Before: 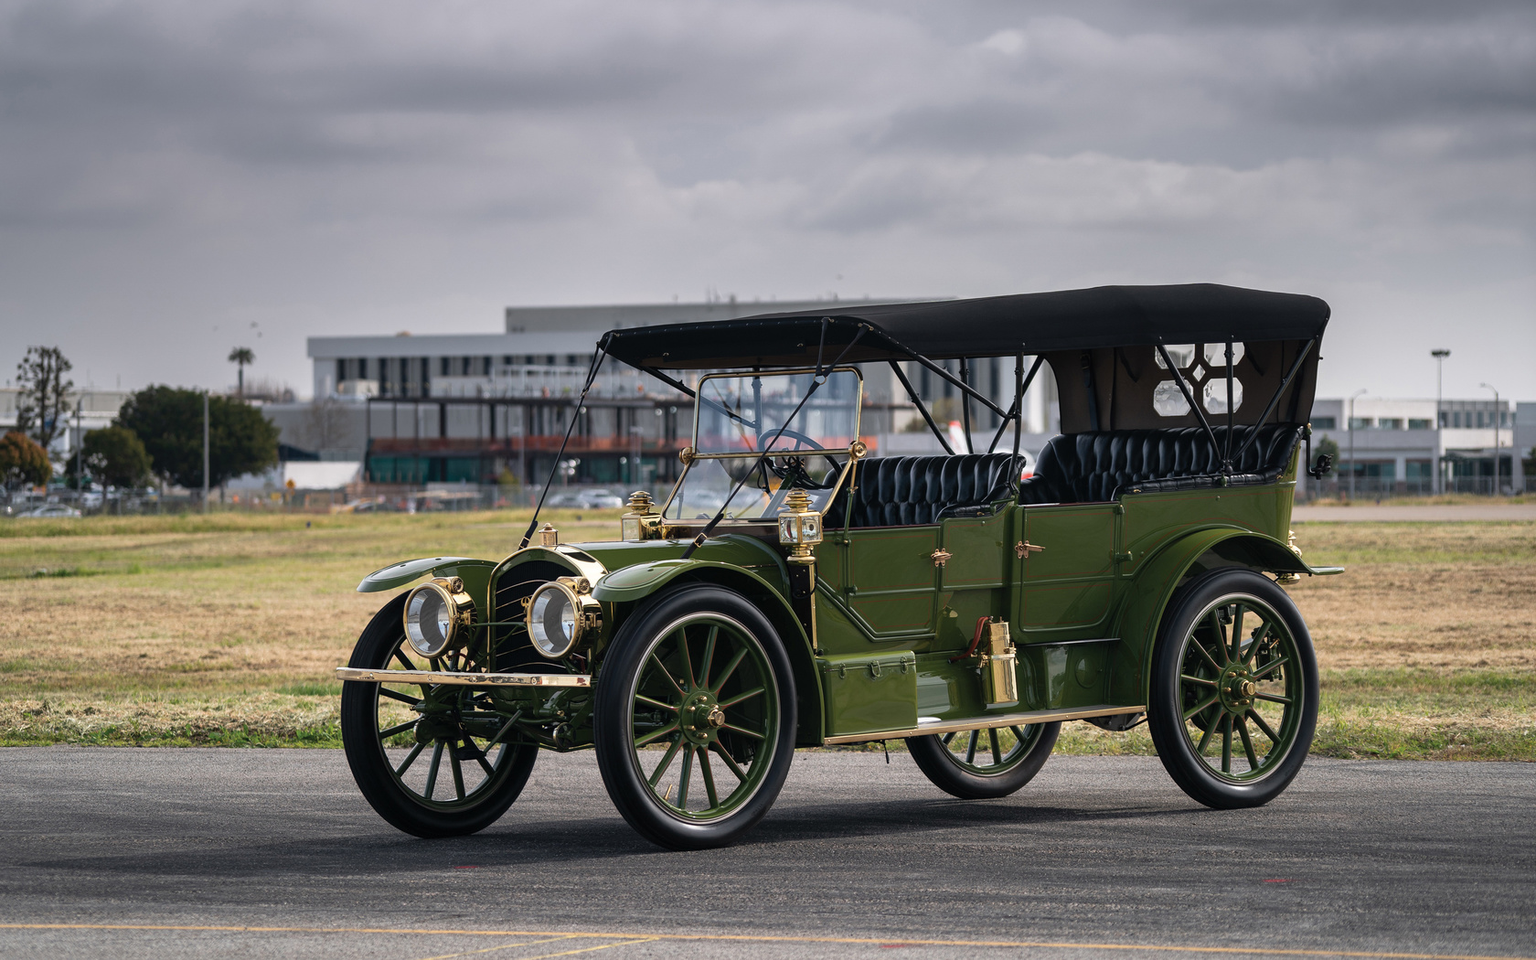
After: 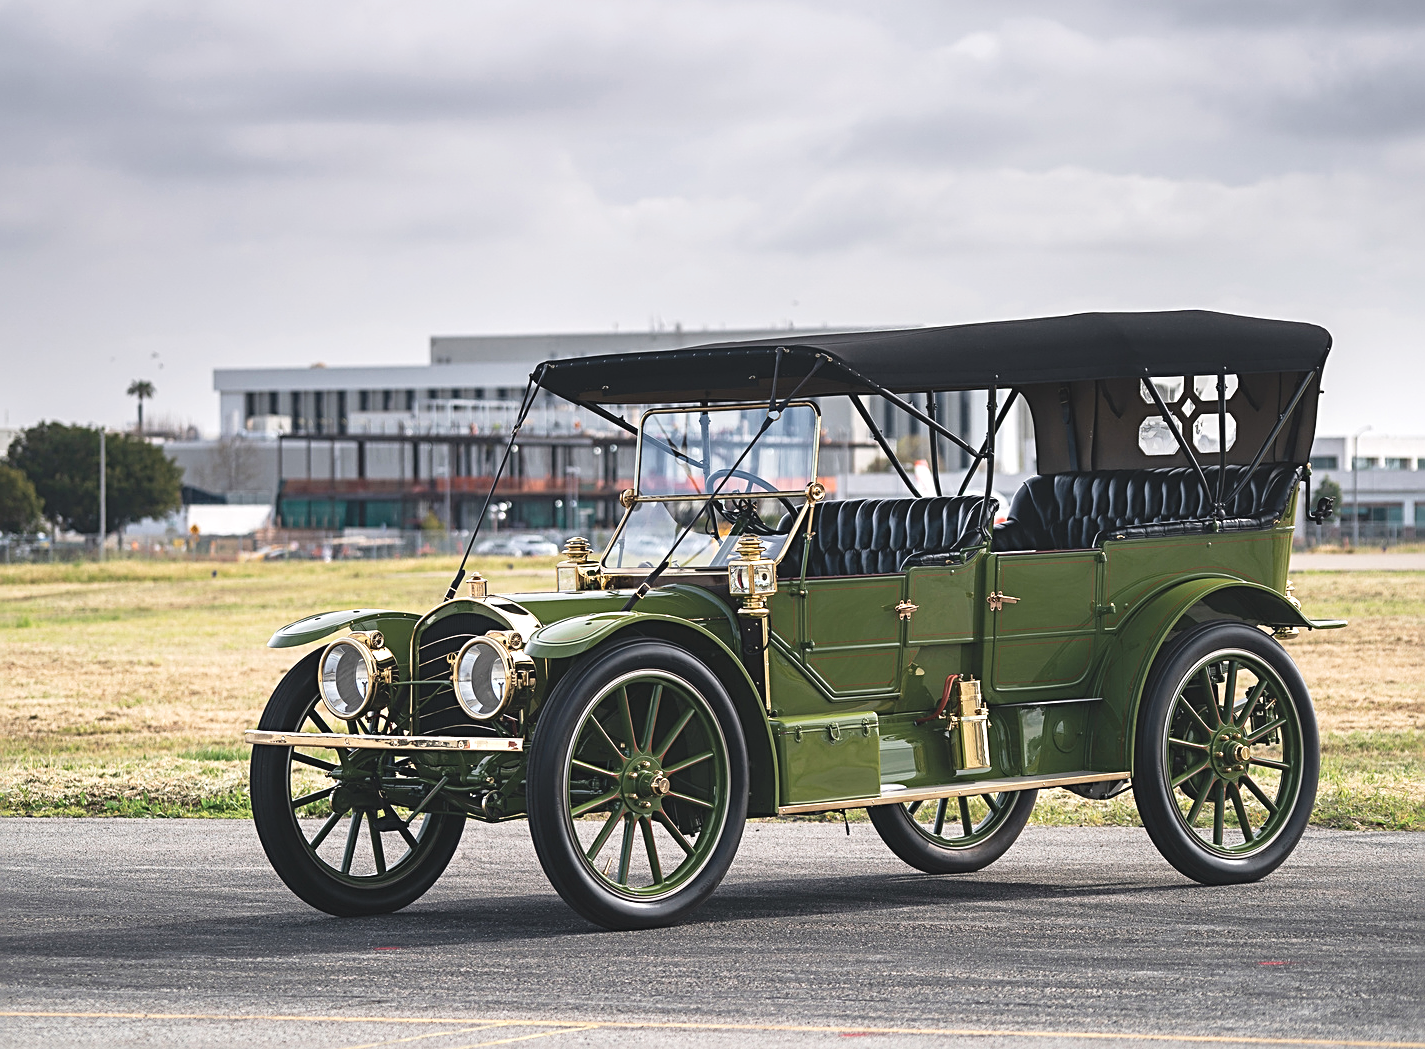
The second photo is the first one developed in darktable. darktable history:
exposure: black level correction -0.005, exposure 1 EV, compensate highlight preservation false
crop: left 7.328%, right 7.826%
sharpen: radius 2.555, amount 0.652
tone curve: curves: ch0 [(0, 0.036) (0.053, 0.068) (0.211, 0.217) (0.519, 0.513) (0.847, 0.82) (0.991, 0.914)]; ch1 [(0, 0) (0.276, 0.206) (0.412, 0.353) (0.482, 0.475) (0.495, 0.5) (0.509, 0.502) (0.563, 0.57) (0.667, 0.672) (0.788, 0.809) (1, 1)]; ch2 [(0, 0) (0.438, 0.456) (0.473, 0.47) (0.503, 0.503) (0.523, 0.528) (0.562, 0.571) (0.612, 0.61) (0.679, 0.72) (1, 1)], preserve colors none
